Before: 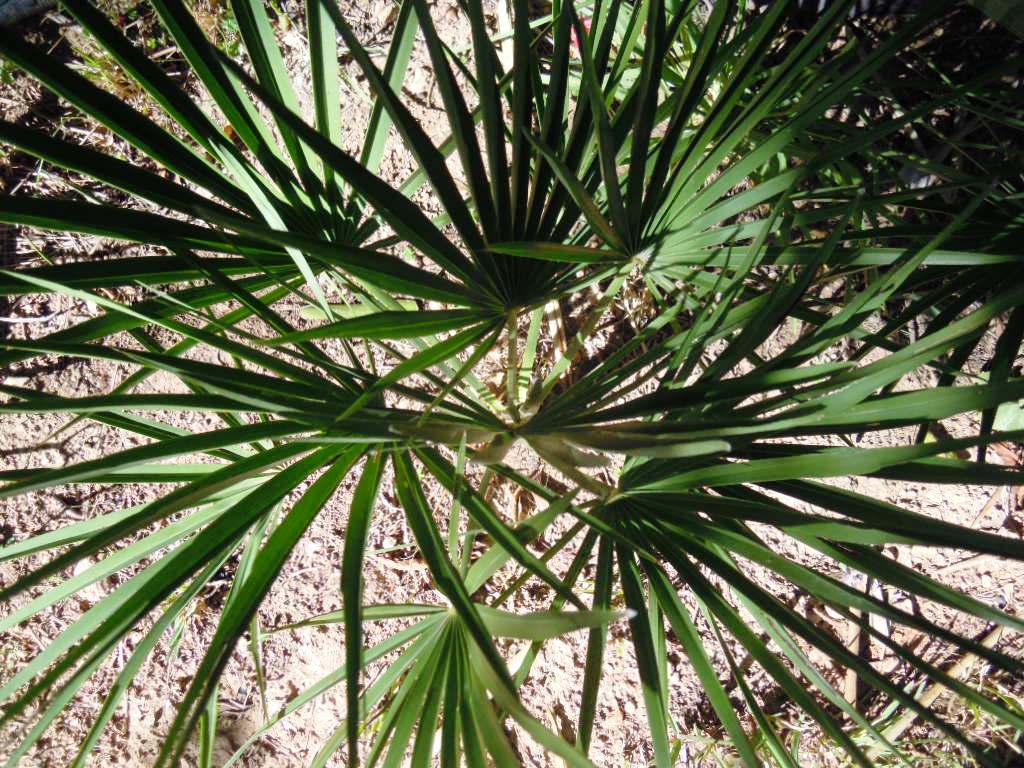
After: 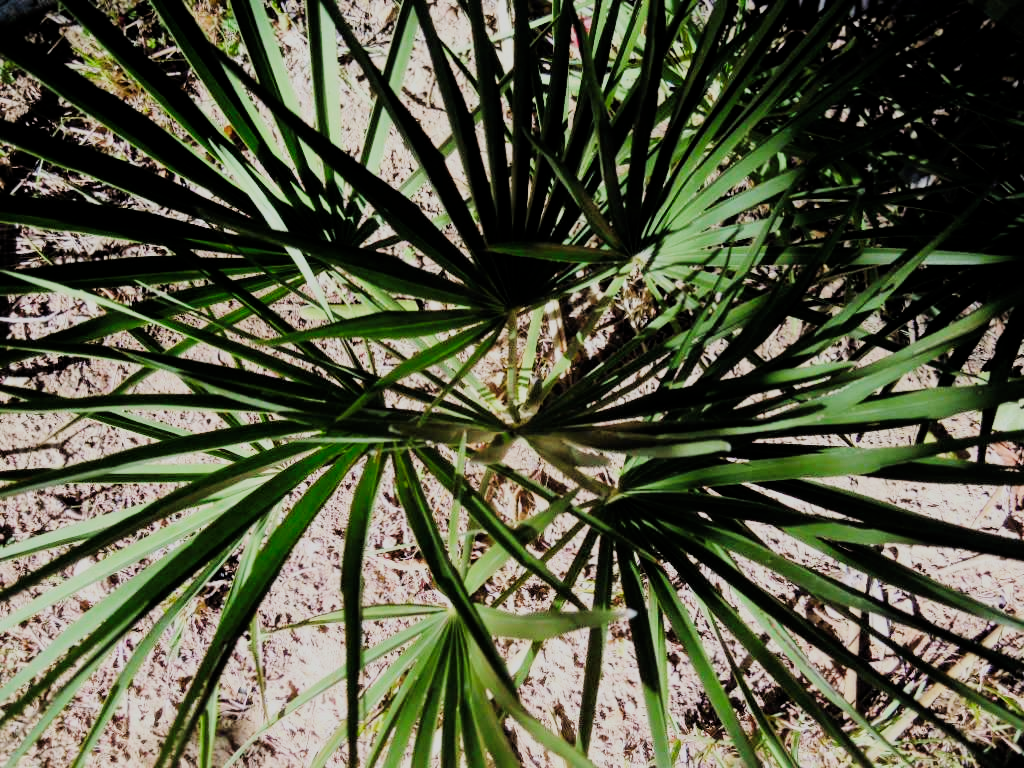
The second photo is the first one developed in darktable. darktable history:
tone curve: curves: ch0 [(0, 0) (0.227, 0.17) (0.766, 0.774) (1, 1)]; ch1 [(0, 0) (0.114, 0.127) (0.437, 0.452) (0.498, 0.495) (0.579, 0.576) (1, 1)]; ch2 [(0, 0) (0.233, 0.259) (0.493, 0.492) (0.568, 0.579) (1, 1)], preserve colors none
tone equalizer: -8 EV -0.379 EV, -7 EV -0.383 EV, -6 EV -0.367 EV, -5 EV -0.197 EV, -3 EV 0.242 EV, -2 EV 0.356 EV, -1 EV 0.366 EV, +0 EV 0.424 EV, edges refinement/feathering 500, mask exposure compensation -1.57 EV, preserve details no
filmic rgb: black relative exposure -6.22 EV, white relative exposure 6.96 EV, threshold 5.98 EV, hardness 2.25, enable highlight reconstruction true
